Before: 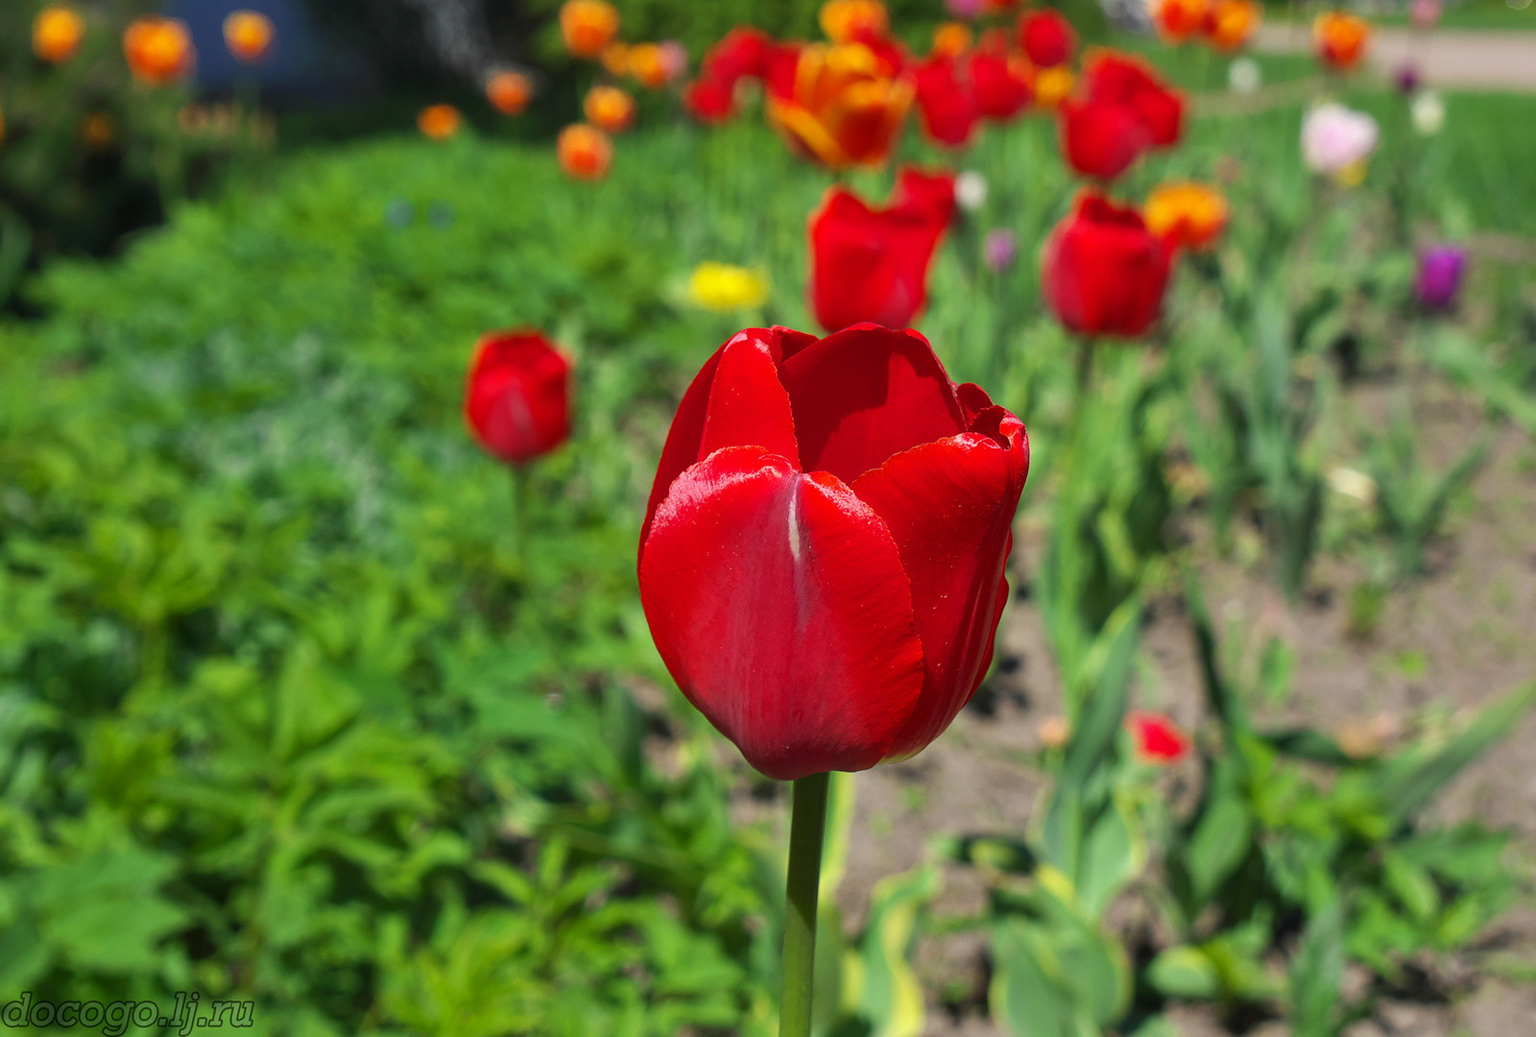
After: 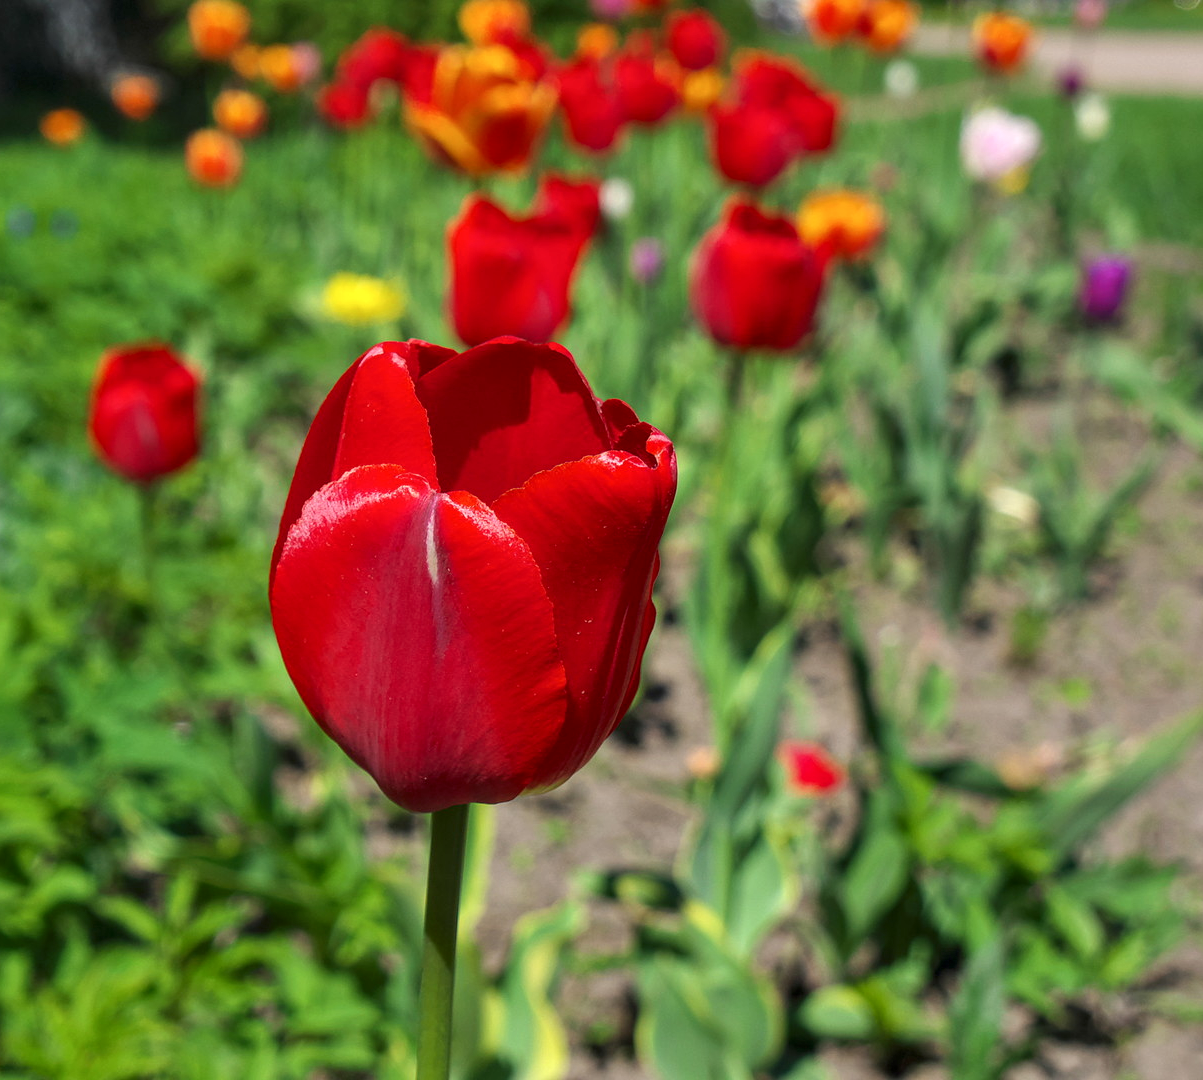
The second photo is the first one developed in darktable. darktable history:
crop and rotate: left 24.812%
local contrast: on, module defaults
